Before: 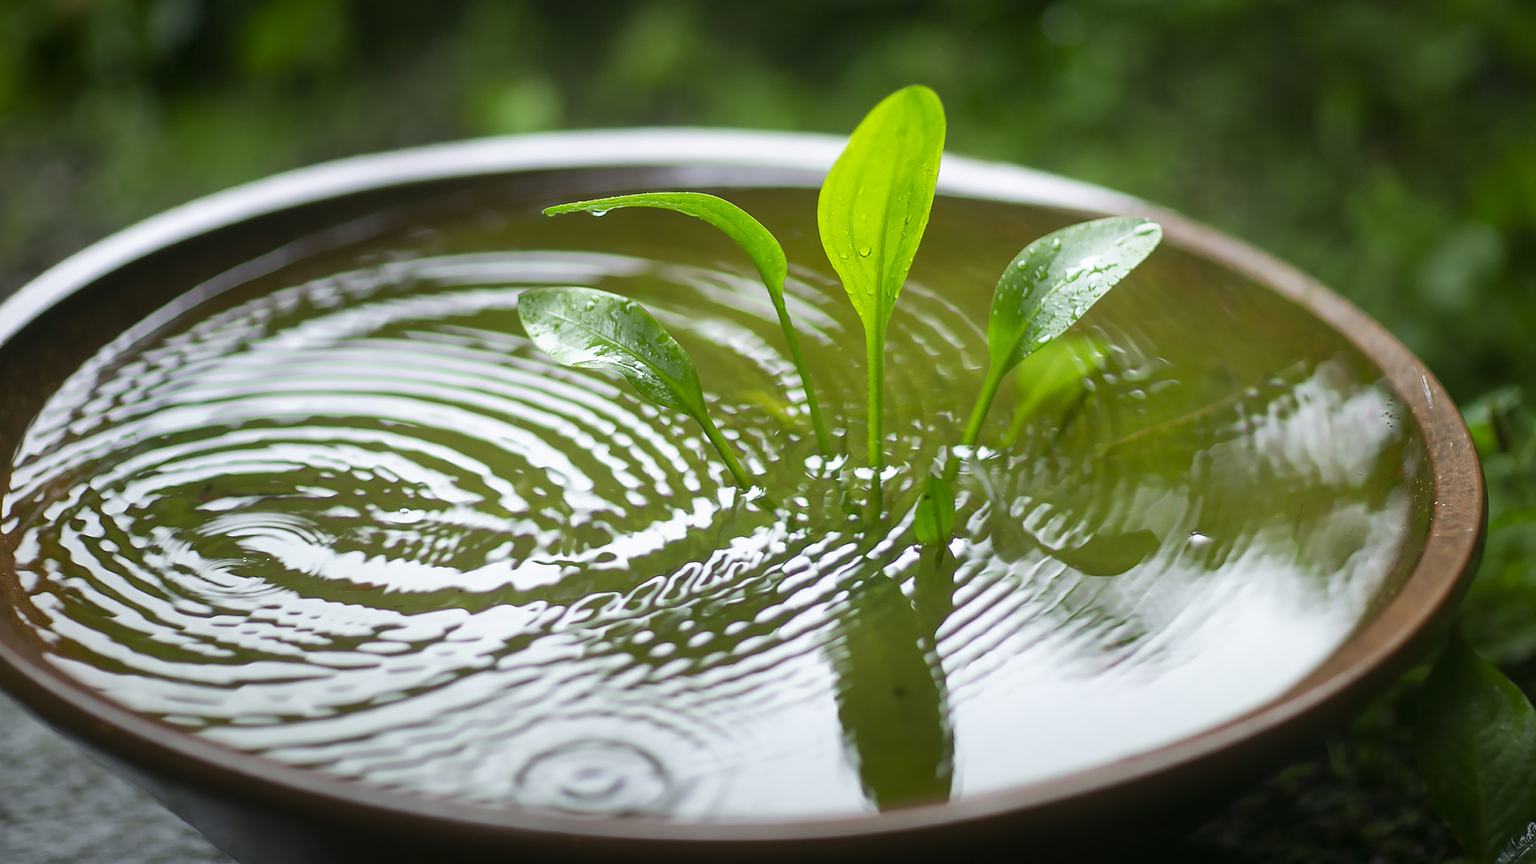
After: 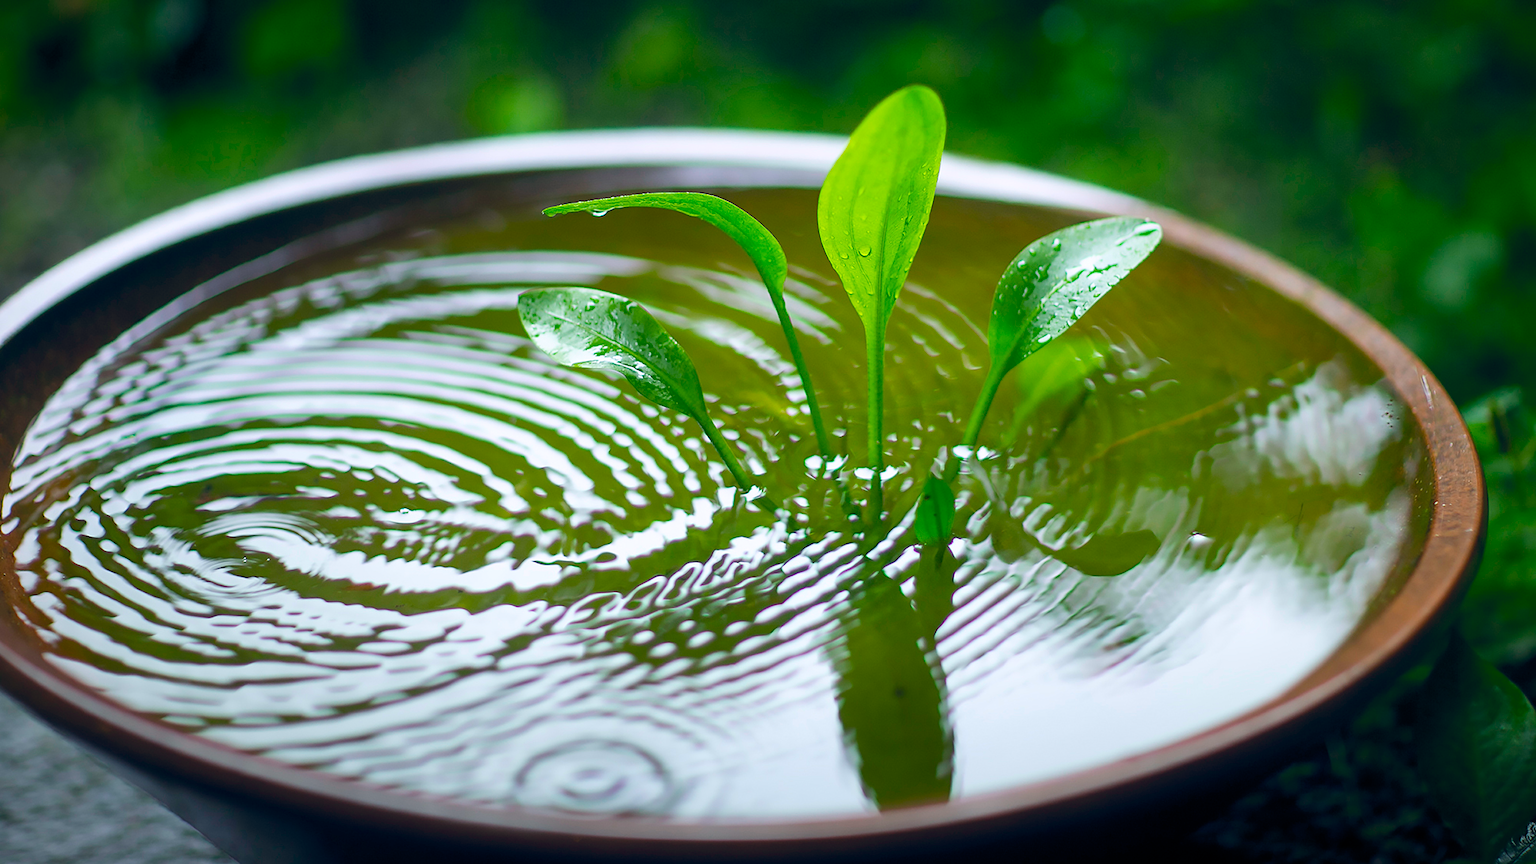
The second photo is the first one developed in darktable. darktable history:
color balance rgb: power › chroma 1.004%, power › hue 256.9°, global offset › chroma 0.093%, global offset › hue 250.3°, perceptual saturation grading › global saturation 39.81%, global vibrance 14.903%
vignetting: fall-off start 98.85%, fall-off radius 99.25%, brightness -0.579, saturation -0.257, width/height ratio 1.426
